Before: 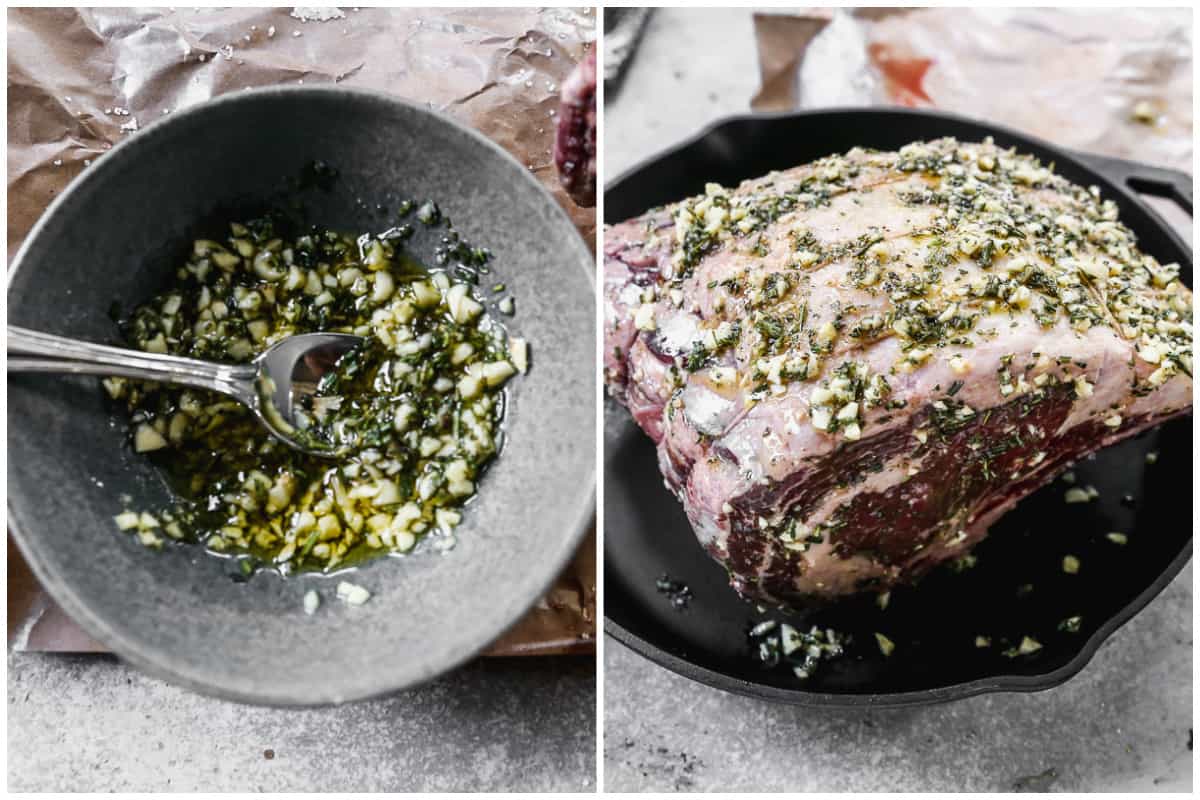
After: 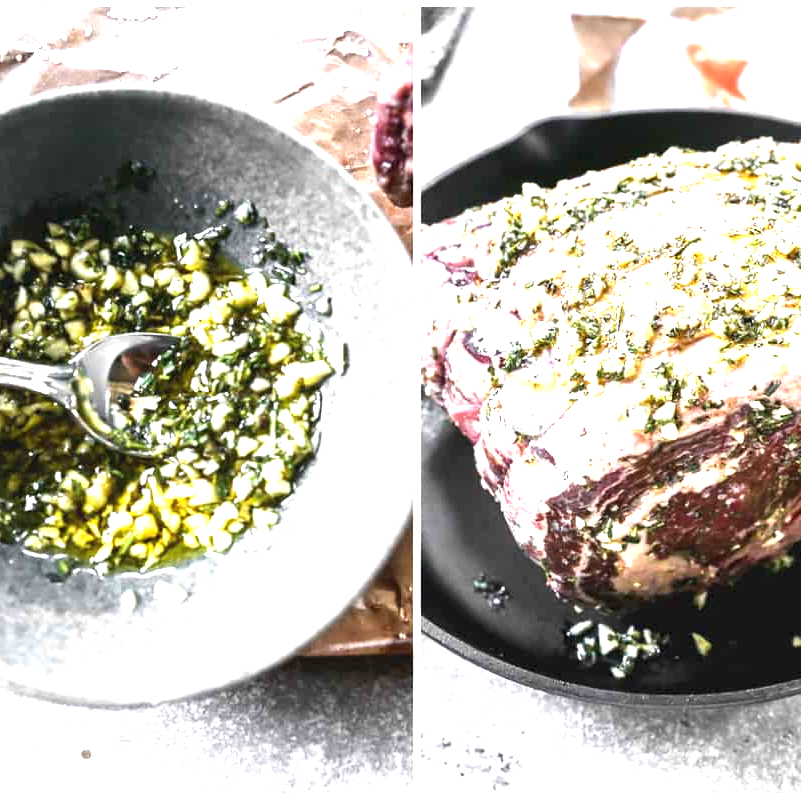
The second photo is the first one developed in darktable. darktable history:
exposure: black level correction 0, exposure 1.675 EV, compensate highlight preservation false
crop and rotate: left 15.261%, right 17.909%
